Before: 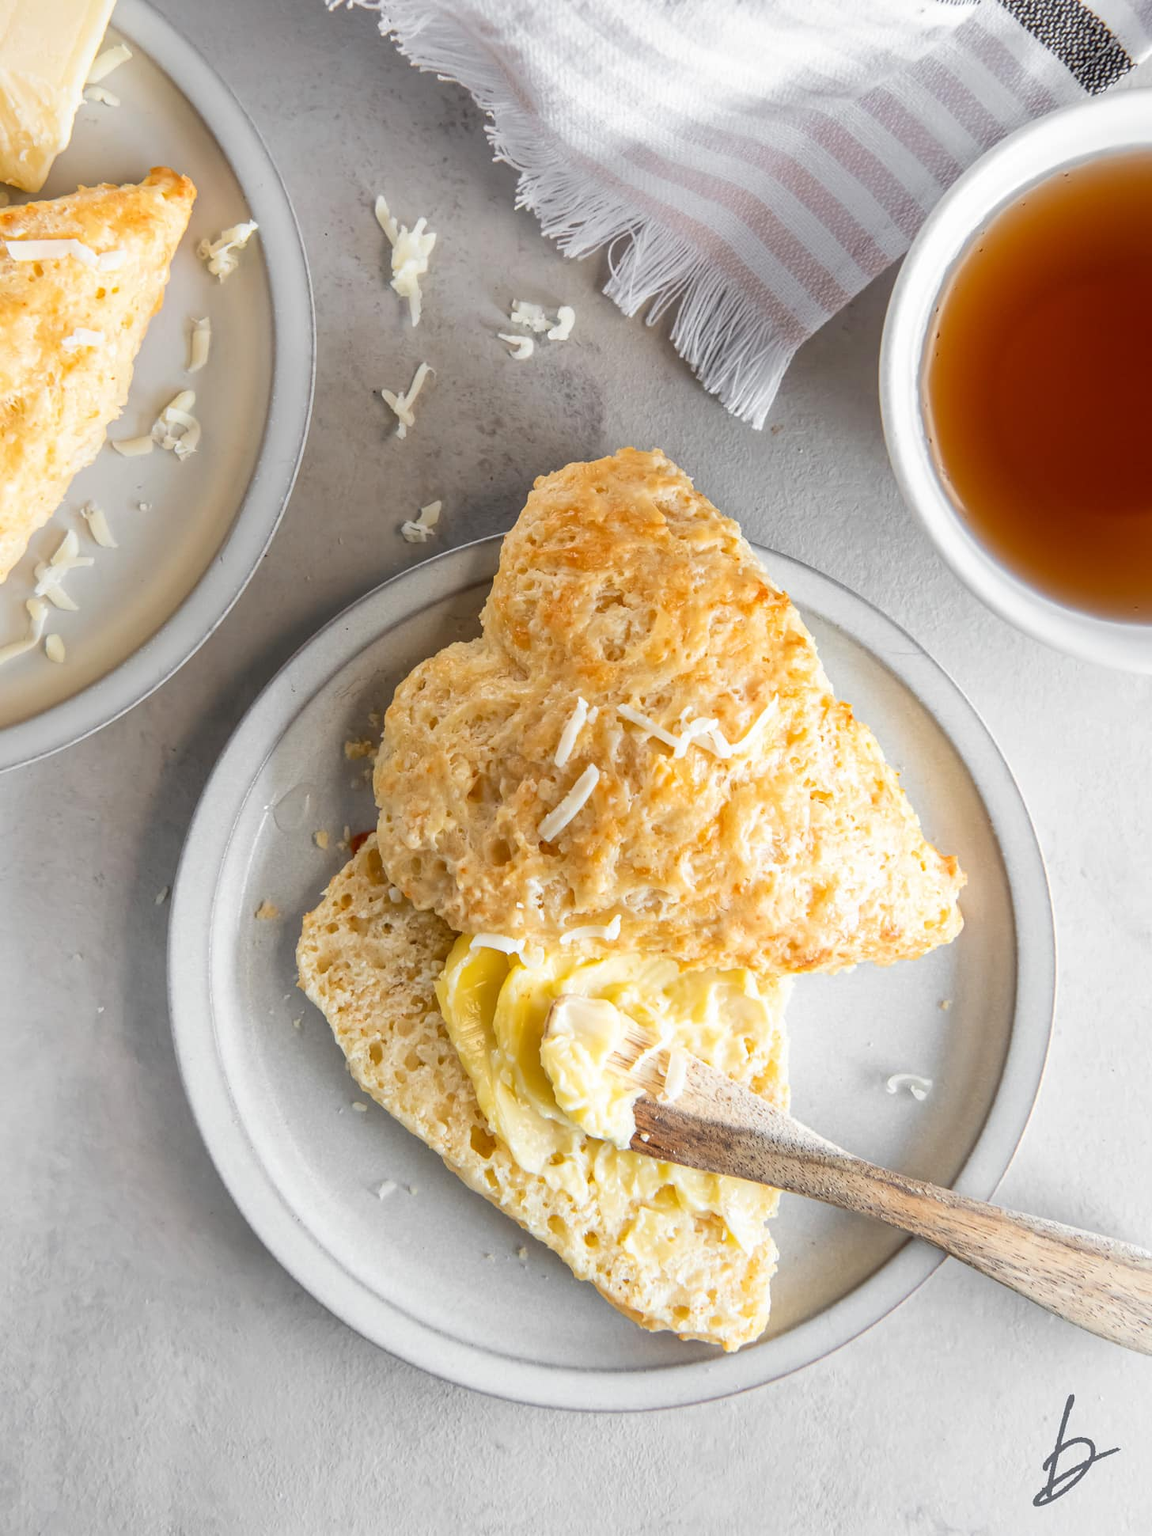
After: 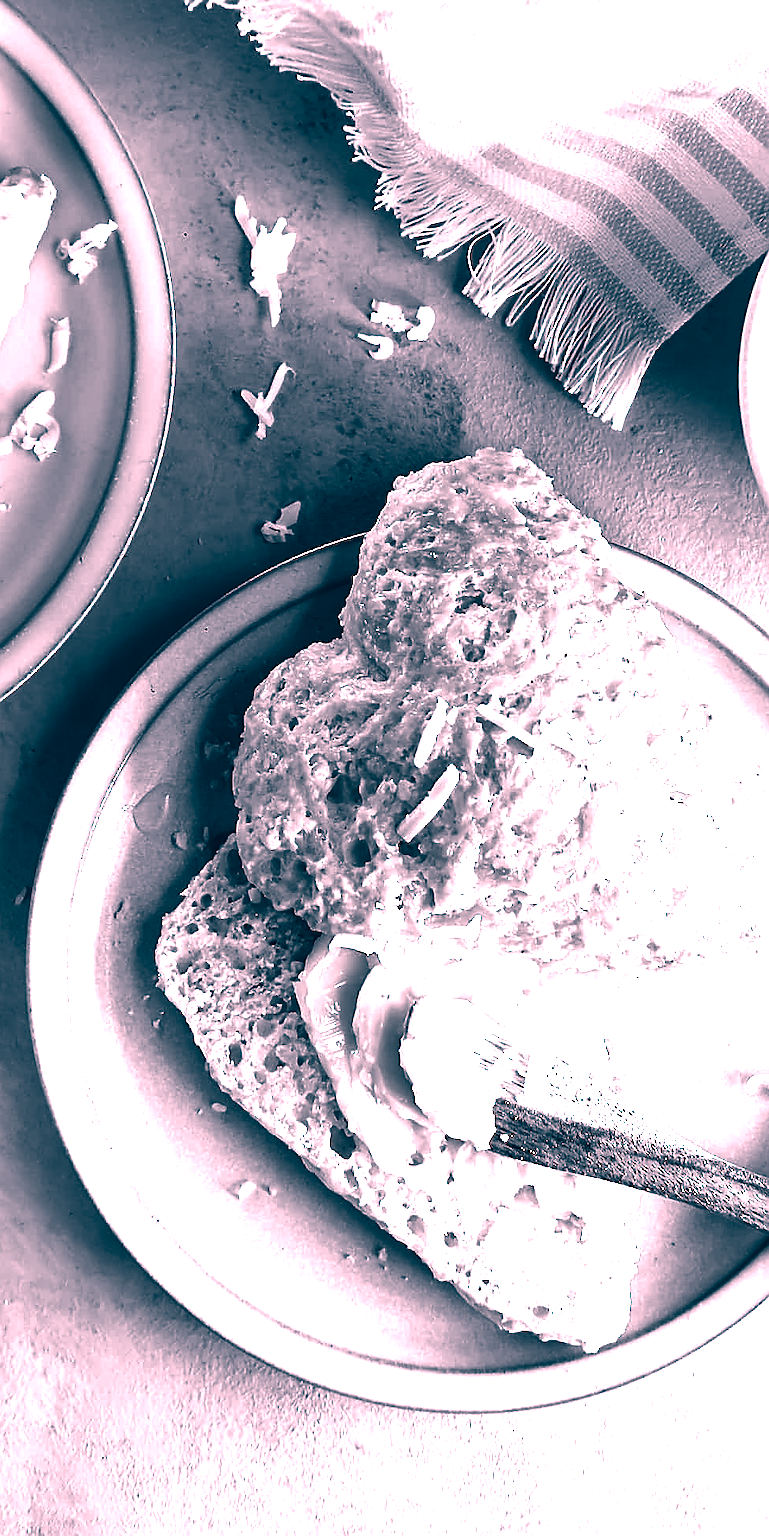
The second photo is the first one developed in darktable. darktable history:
color correction: highlights a* 17.24, highlights b* 0.215, shadows a* -15.12, shadows b* -14.46, saturation 1.49
exposure: exposure 0.922 EV, compensate highlight preservation false
color calibration: illuminant custom, x 0.372, y 0.389, temperature 4245.39 K
crop and rotate: left 12.274%, right 20.92%
contrast brightness saturation: contrast 0.024, brightness -0.985, saturation -0.988
sharpen: radius 1.377, amount 1.253, threshold 0.674
